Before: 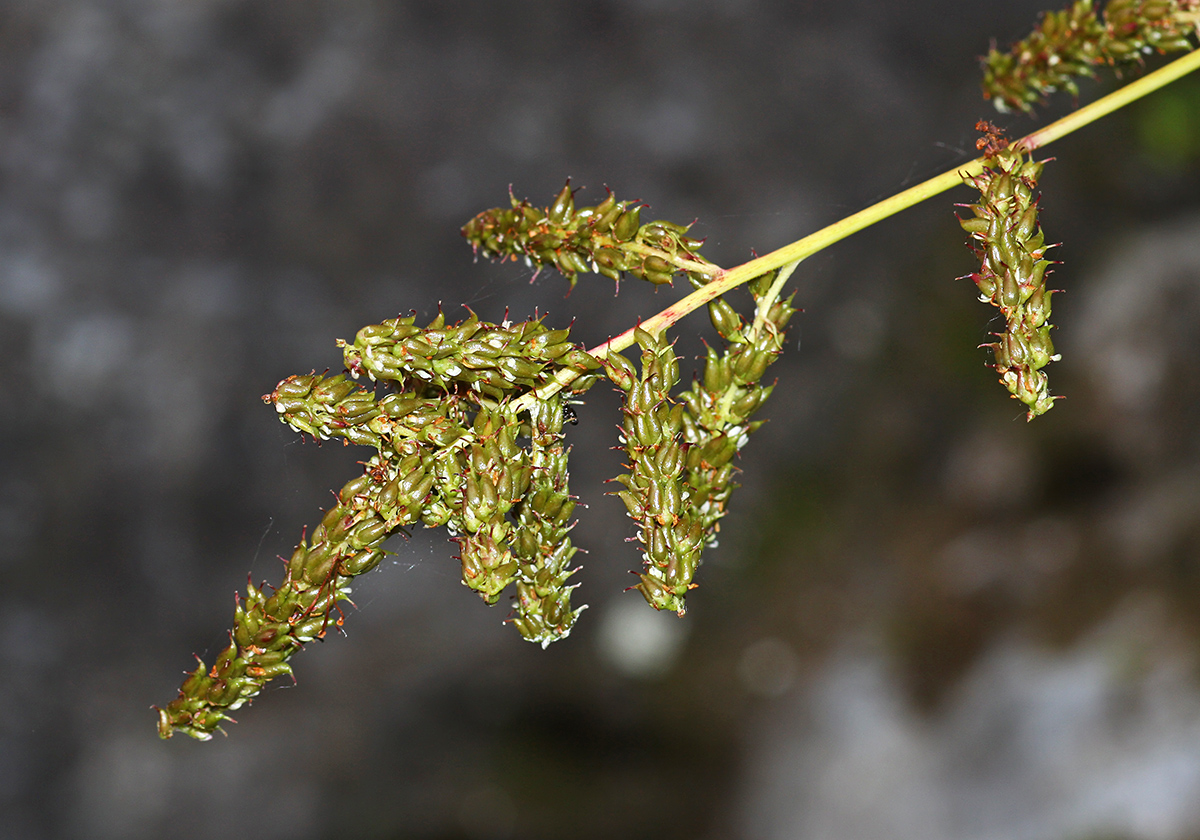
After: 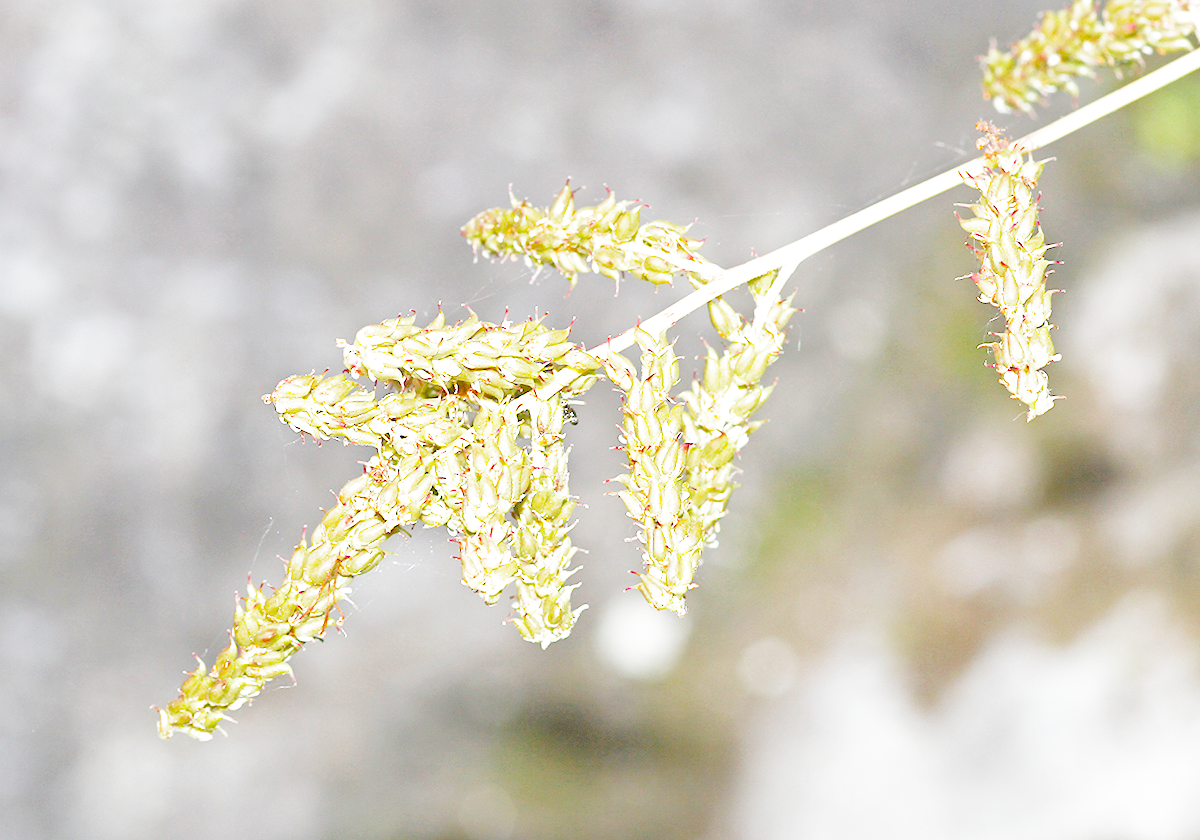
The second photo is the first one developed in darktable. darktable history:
filmic rgb: middle gray luminance 12.74%, black relative exposure -10.13 EV, white relative exposure 3.47 EV, threshold 6 EV, target black luminance 0%, hardness 5.74, latitude 44.69%, contrast 1.221, highlights saturation mix 5%, shadows ↔ highlights balance 26.78%, add noise in highlights 0, preserve chrominance no, color science v3 (2019), use custom middle-gray values true, iterations of high-quality reconstruction 0, contrast in highlights soft, enable highlight reconstruction true
exposure: exposure 0.6 EV, compensate highlight preservation false
color balance: output saturation 110%
